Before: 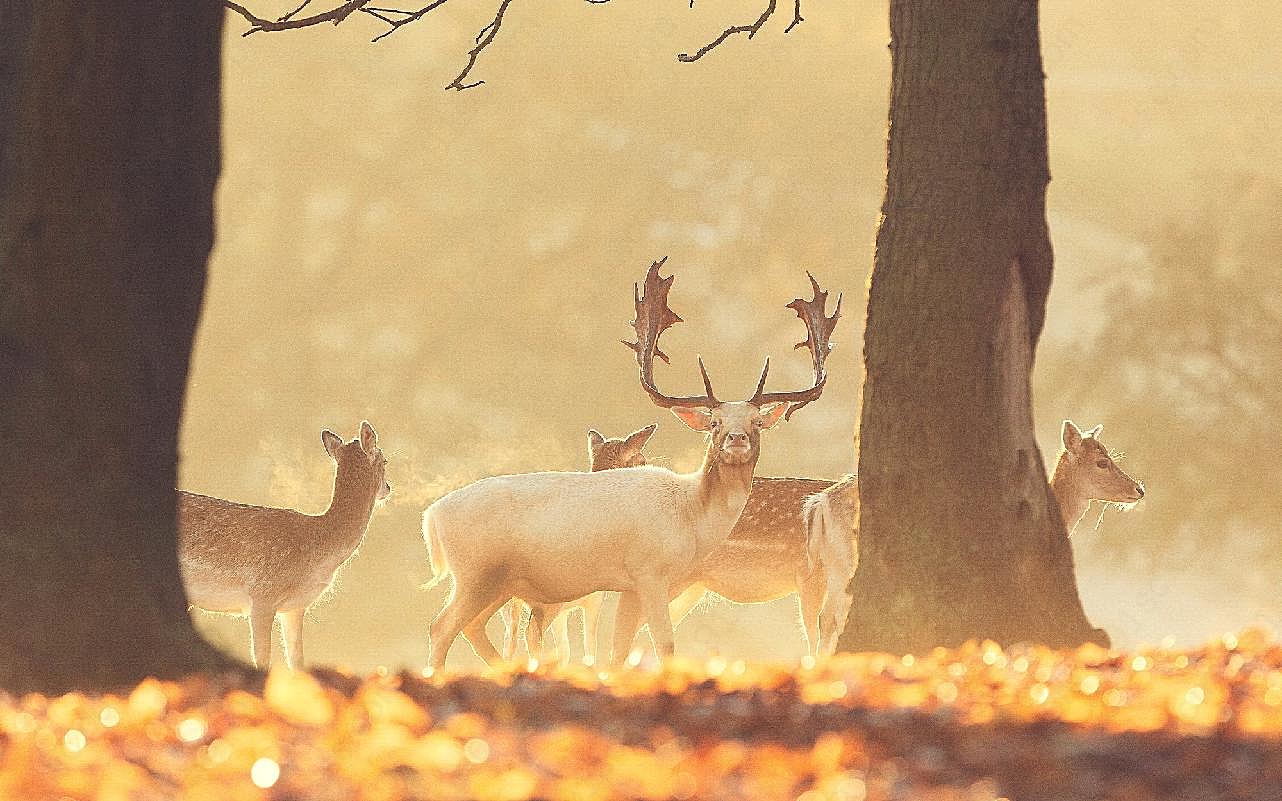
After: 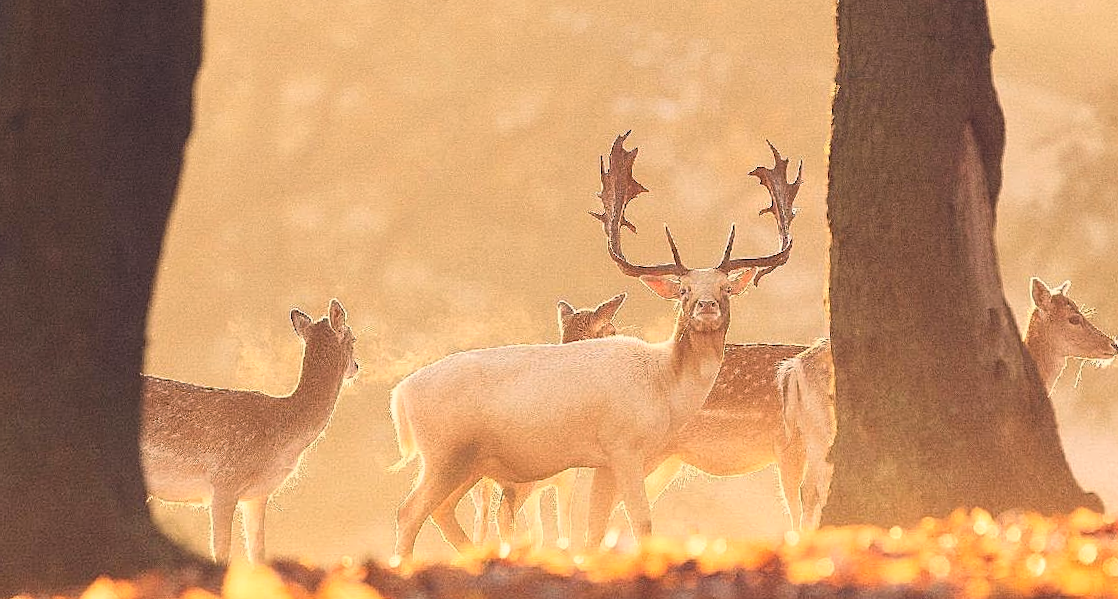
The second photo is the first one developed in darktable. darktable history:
crop and rotate: angle 0.03°, top 11.643%, right 5.651%, bottom 11.189%
color correction: highlights a* 12.23, highlights b* 5.41
rotate and perspective: rotation -1.68°, lens shift (vertical) -0.146, crop left 0.049, crop right 0.912, crop top 0.032, crop bottom 0.96
